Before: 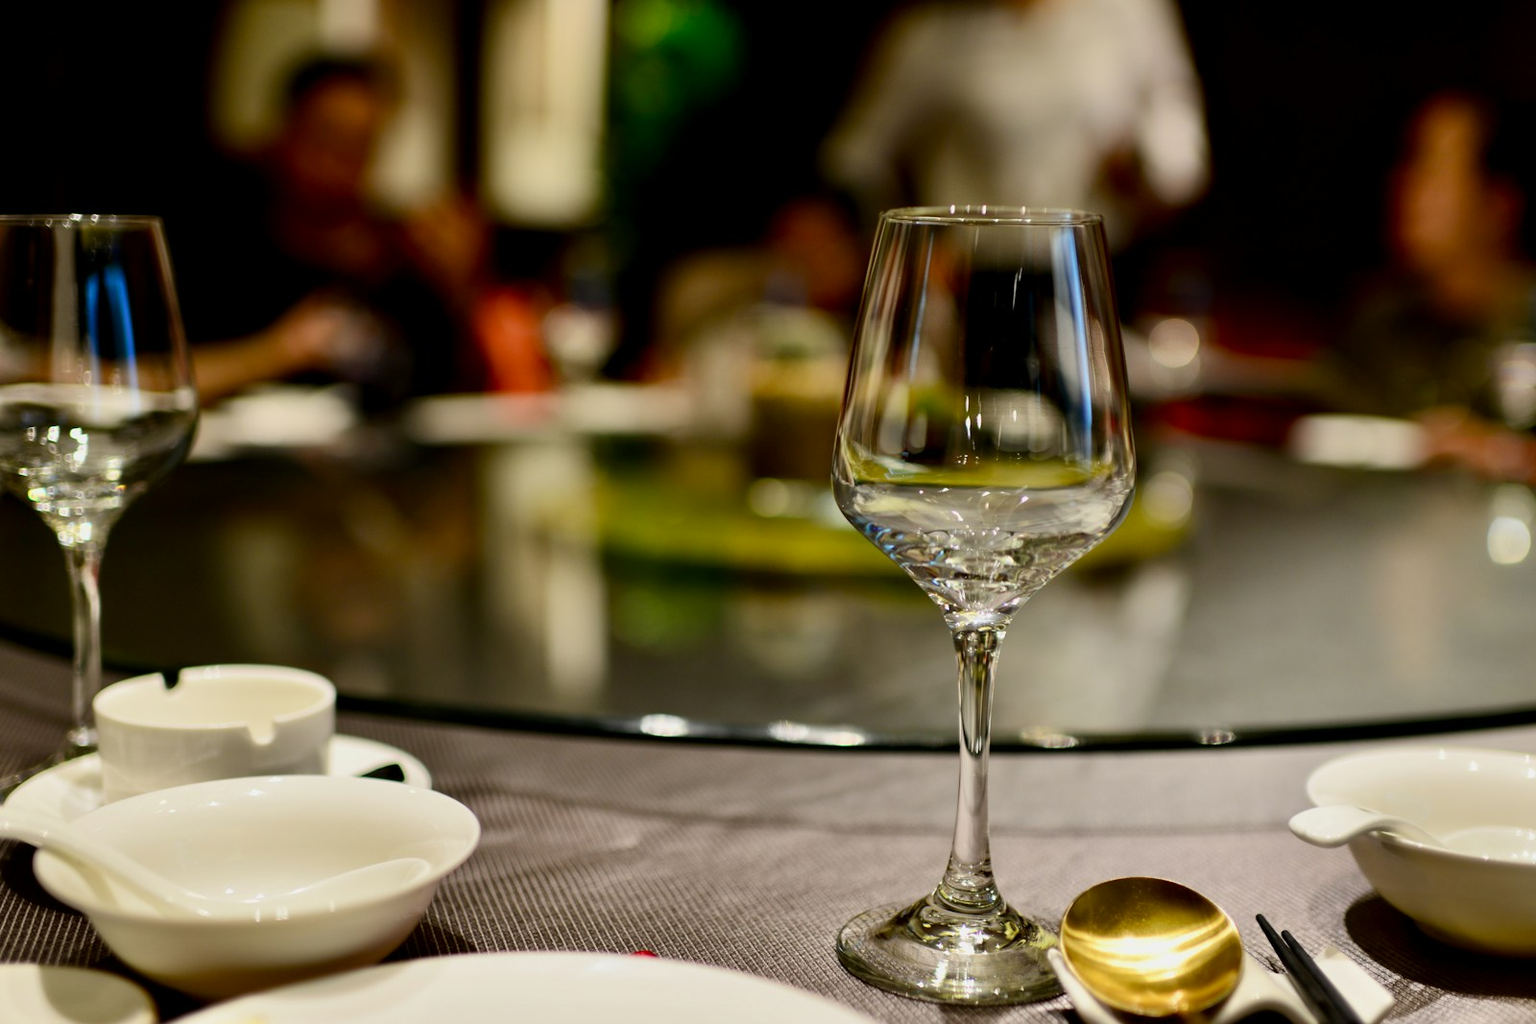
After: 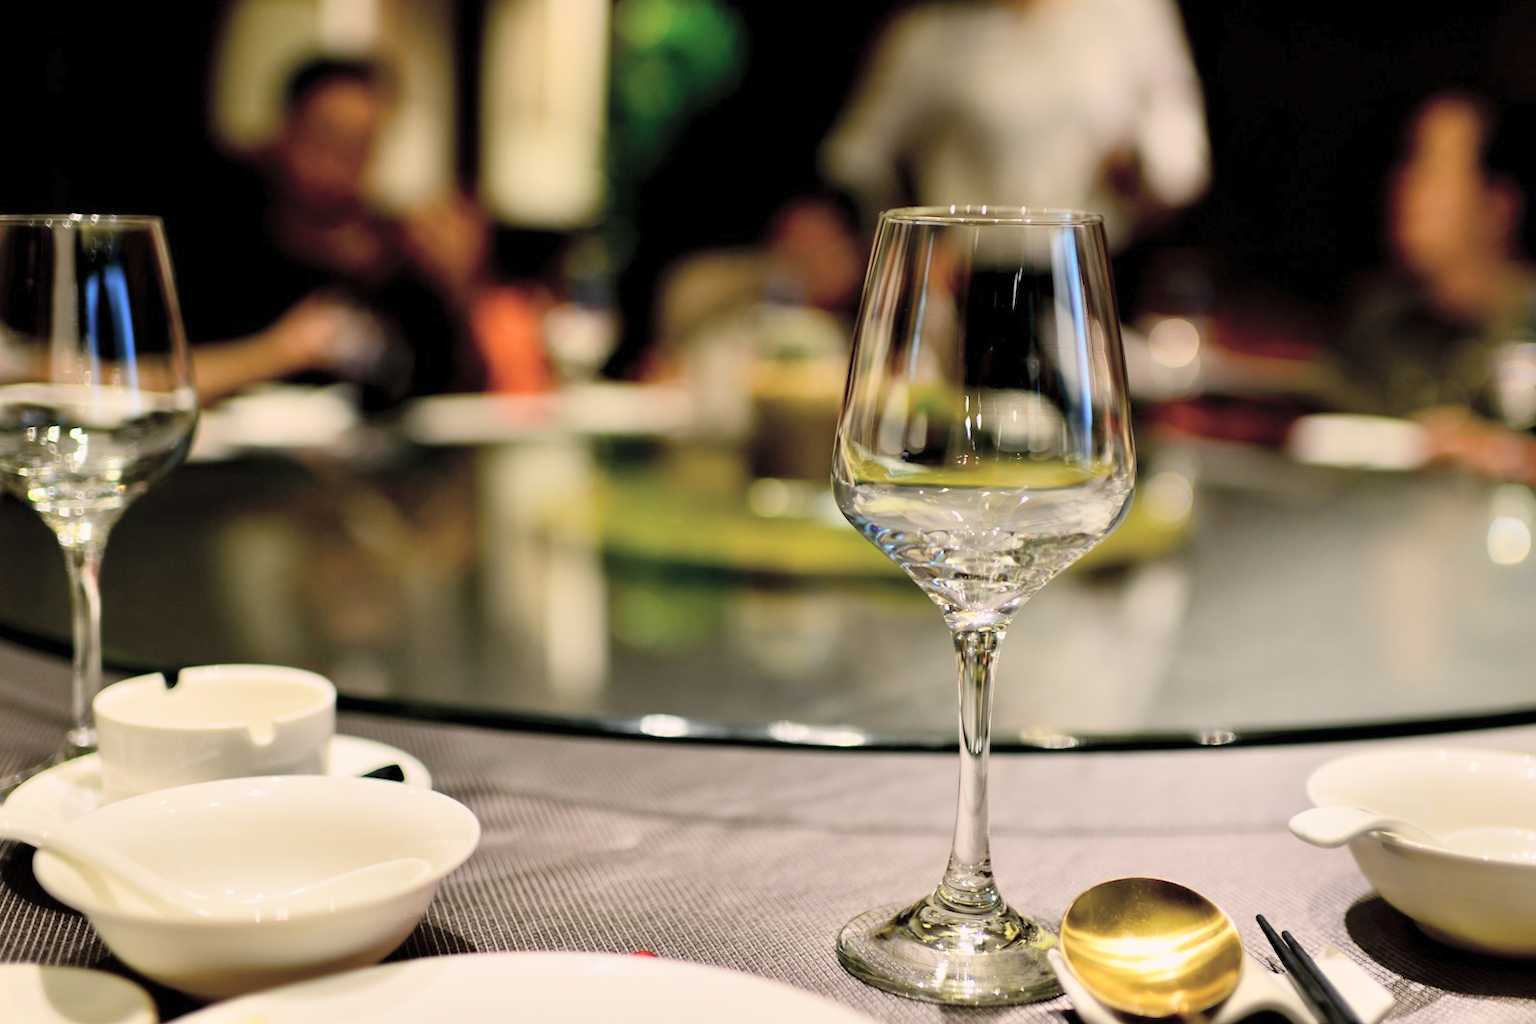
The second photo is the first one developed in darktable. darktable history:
color balance rgb: shadows lift › chroma 1.41%, shadows lift › hue 260°, power › chroma 0.5%, power › hue 260°, highlights gain › chroma 1%, highlights gain › hue 27°, saturation formula JzAzBz (2021)
global tonemap: drago (0.7, 100)
